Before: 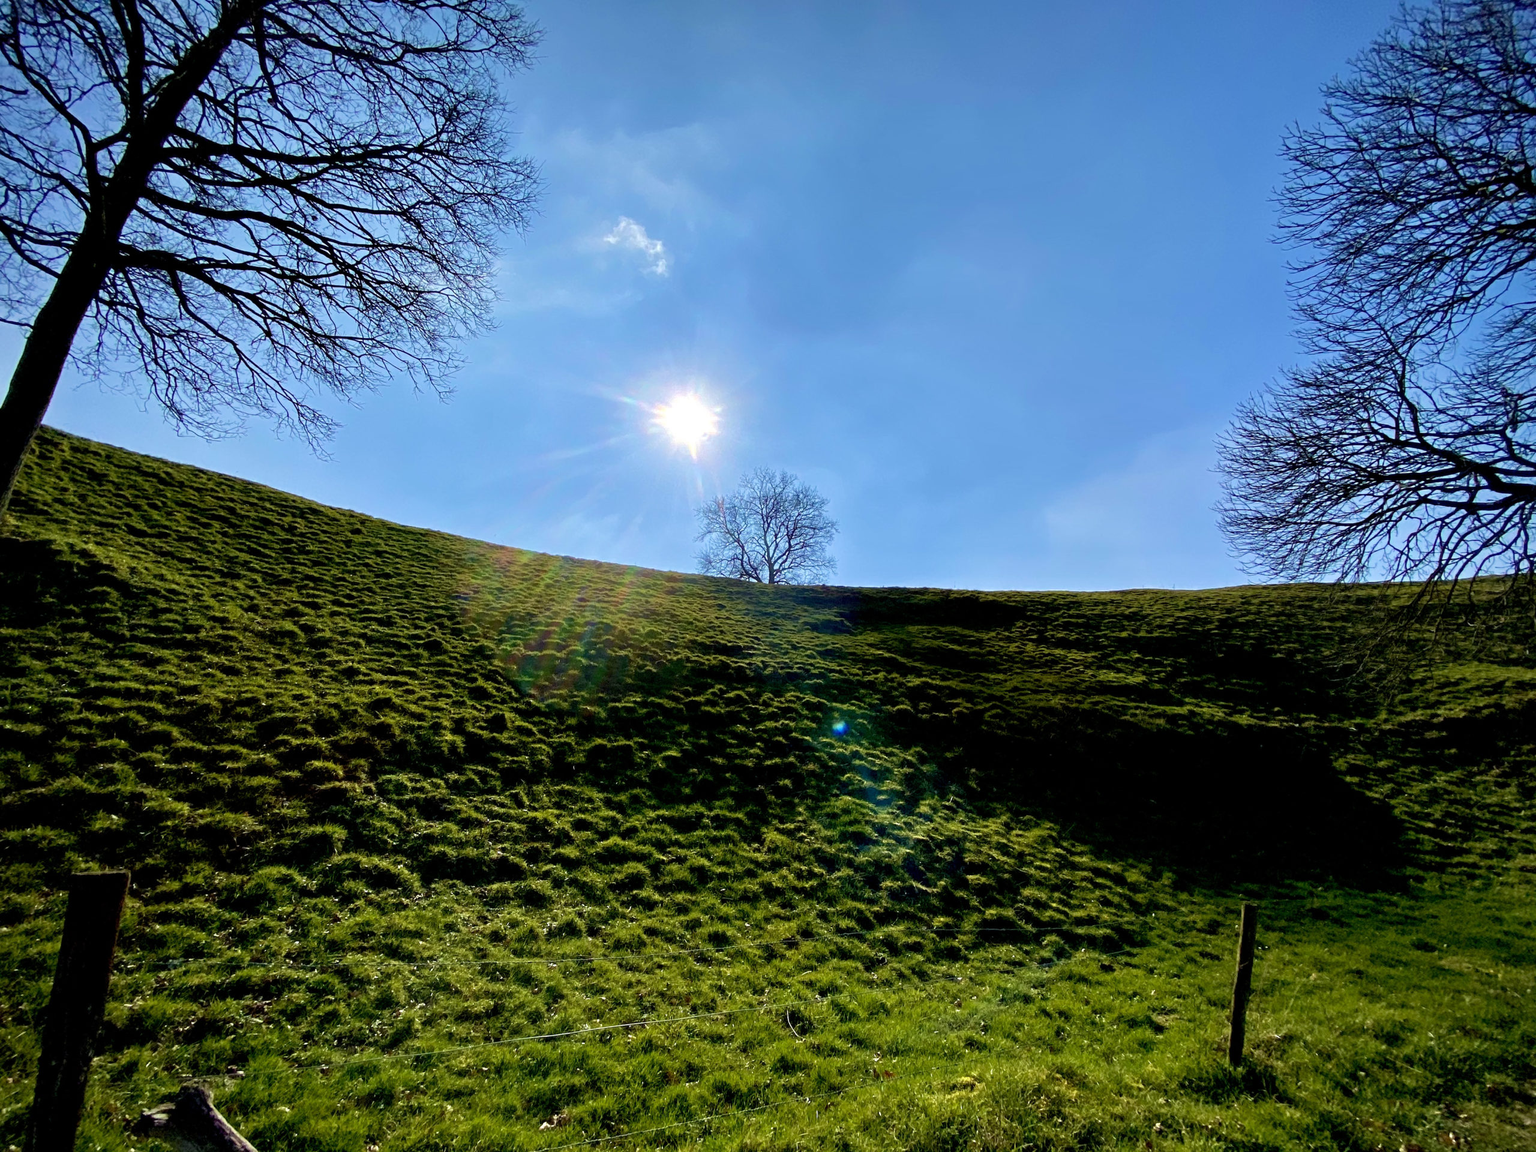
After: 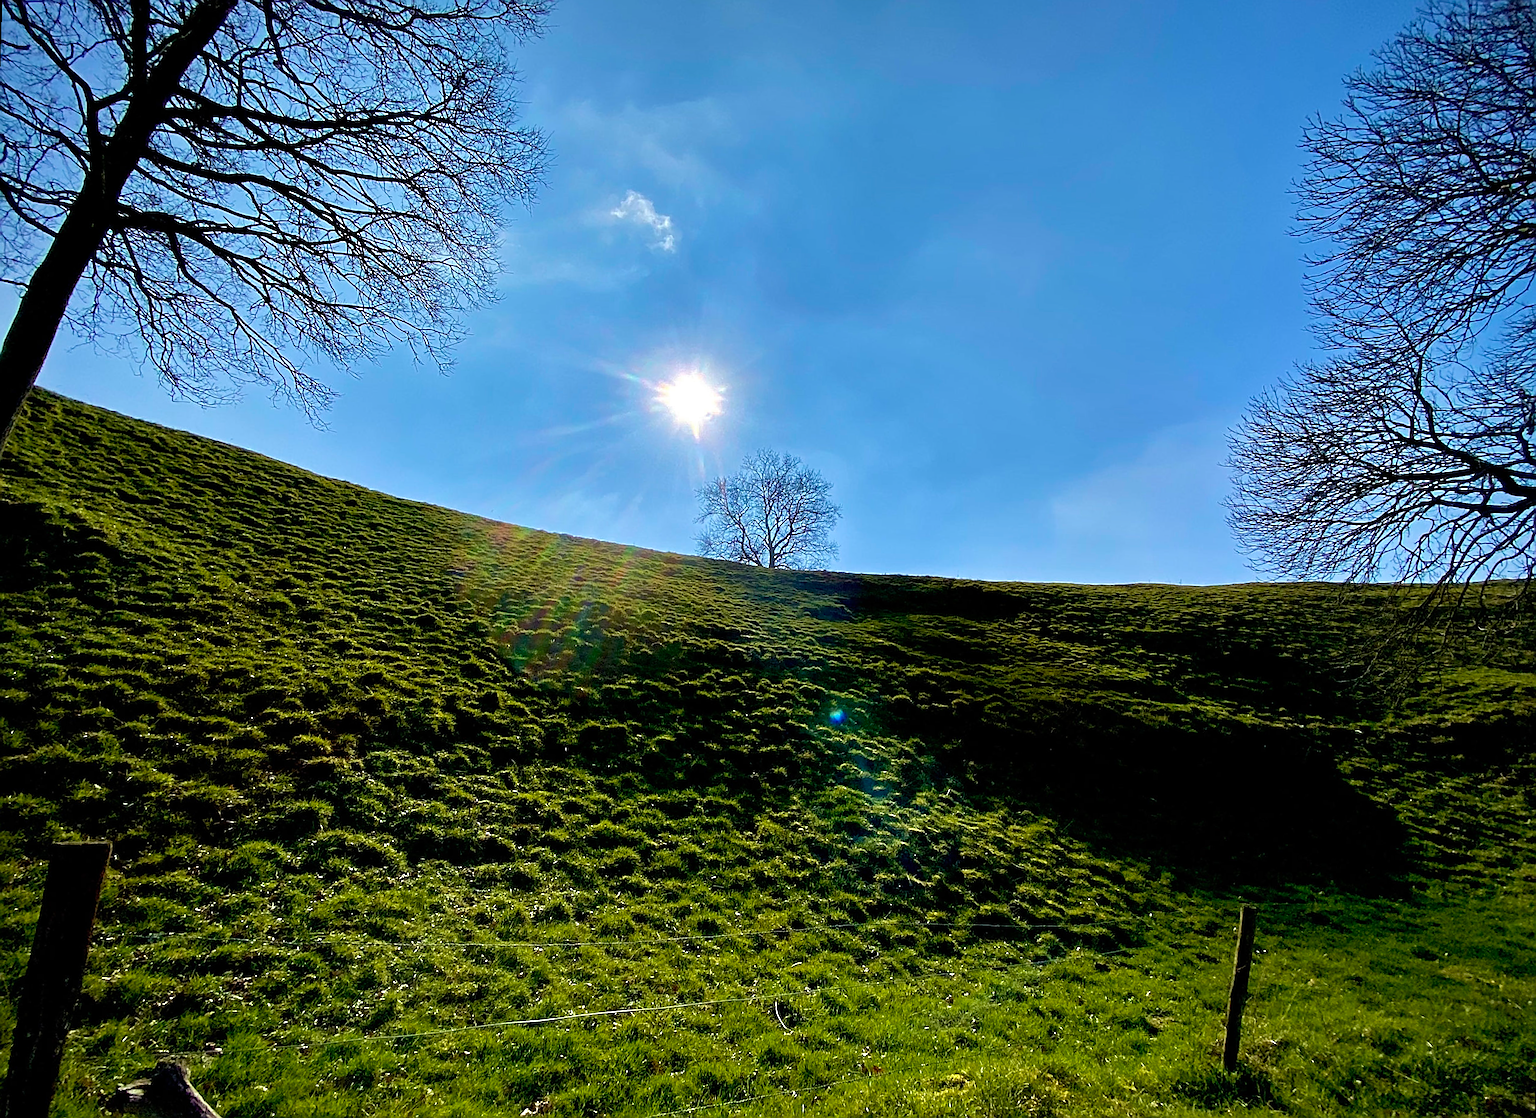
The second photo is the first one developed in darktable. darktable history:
rotate and perspective: rotation 1.57°, crop left 0.018, crop right 0.982, crop top 0.039, crop bottom 0.961
shadows and highlights: shadows 5, soften with gaussian
sharpen: radius 1.4, amount 1.25, threshold 0.7
